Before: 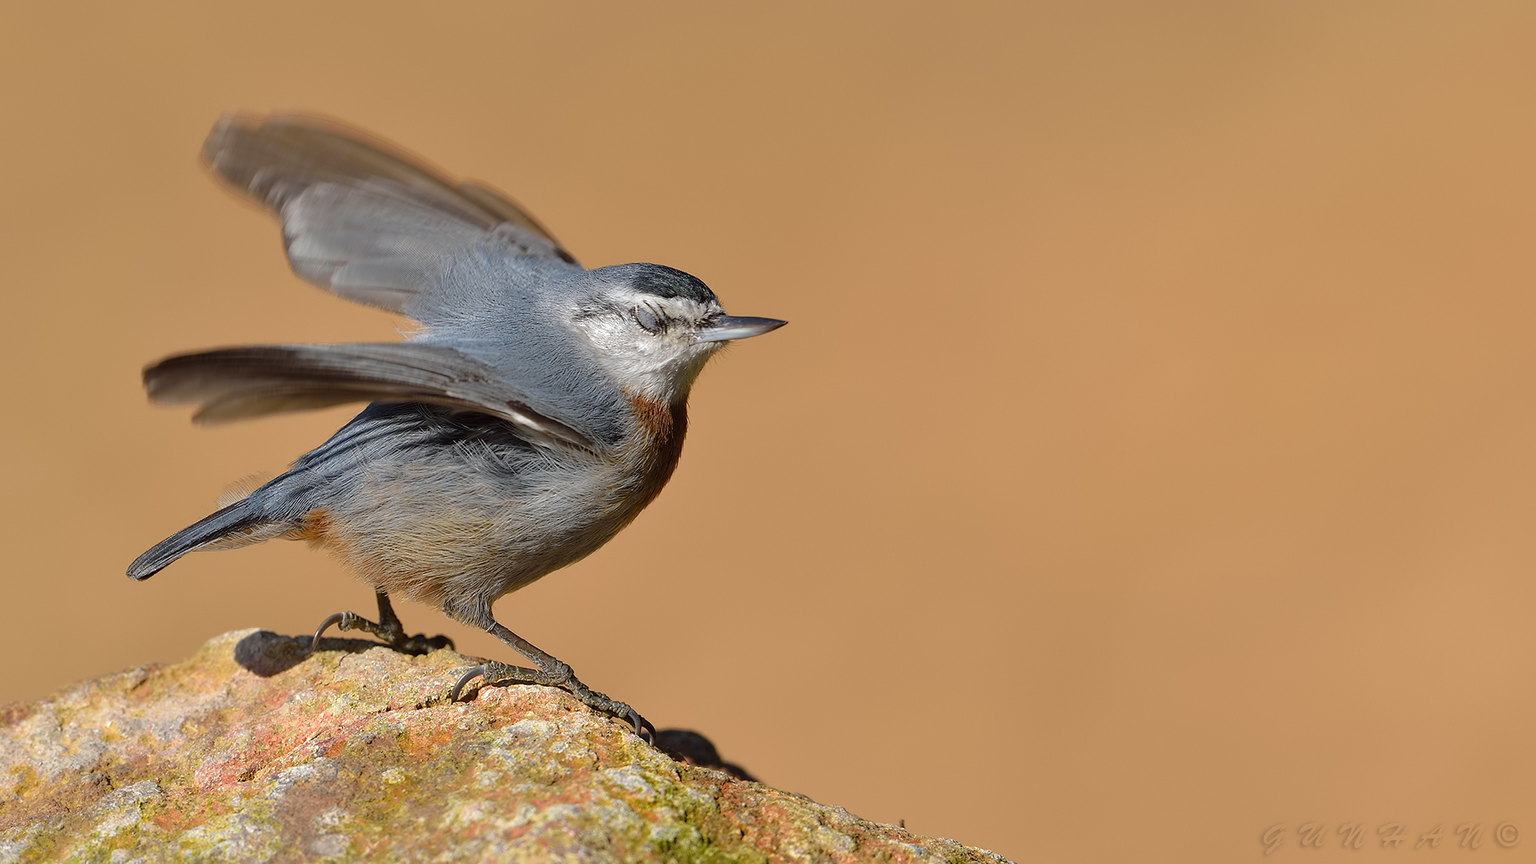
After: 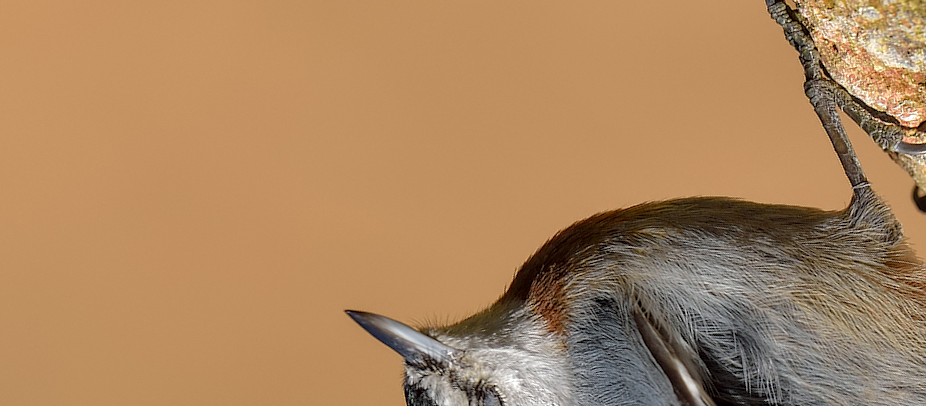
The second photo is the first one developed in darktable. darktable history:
crop and rotate: angle 147.84°, left 9.096%, top 15.636%, right 4.426%, bottom 16.958%
local contrast: on, module defaults
